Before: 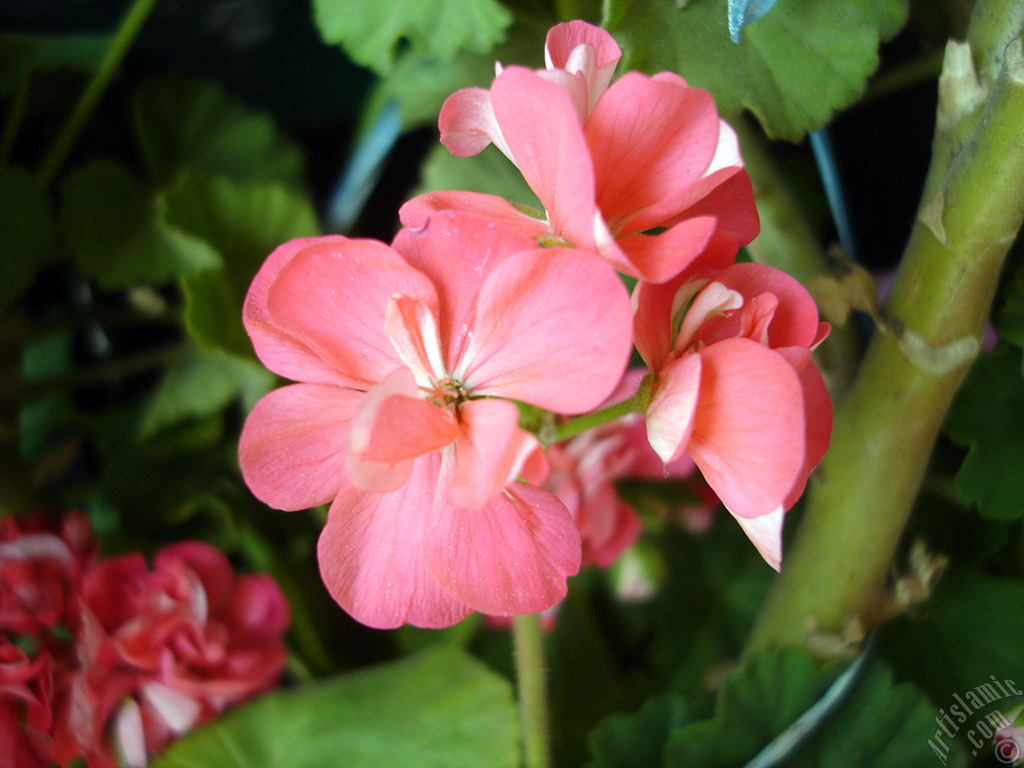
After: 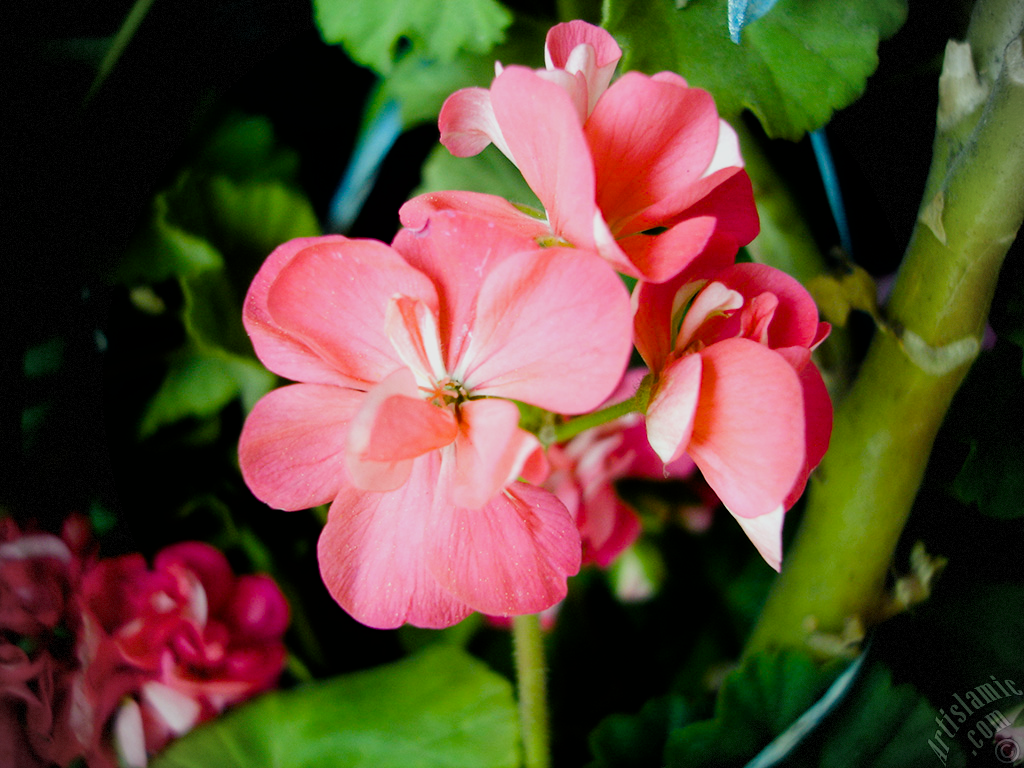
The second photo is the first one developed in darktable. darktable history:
exposure: black level correction 0.001, compensate exposure bias true, compensate highlight preservation false
color balance rgb: shadows lift › chroma 5.148%, shadows lift › hue 238.34°, perceptual saturation grading › global saturation 27.474%, perceptual saturation grading › highlights -27.715%, perceptual saturation grading › mid-tones 15.577%, perceptual saturation grading › shadows 32.903%
filmic rgb: black relative exposure -5.13 EV, white relative exposure 3.52 EV, hardness 3.18, contrast 1.187, highlights saturation mix -49.01%
vignetting: dithering 8-bit output, unbound false
